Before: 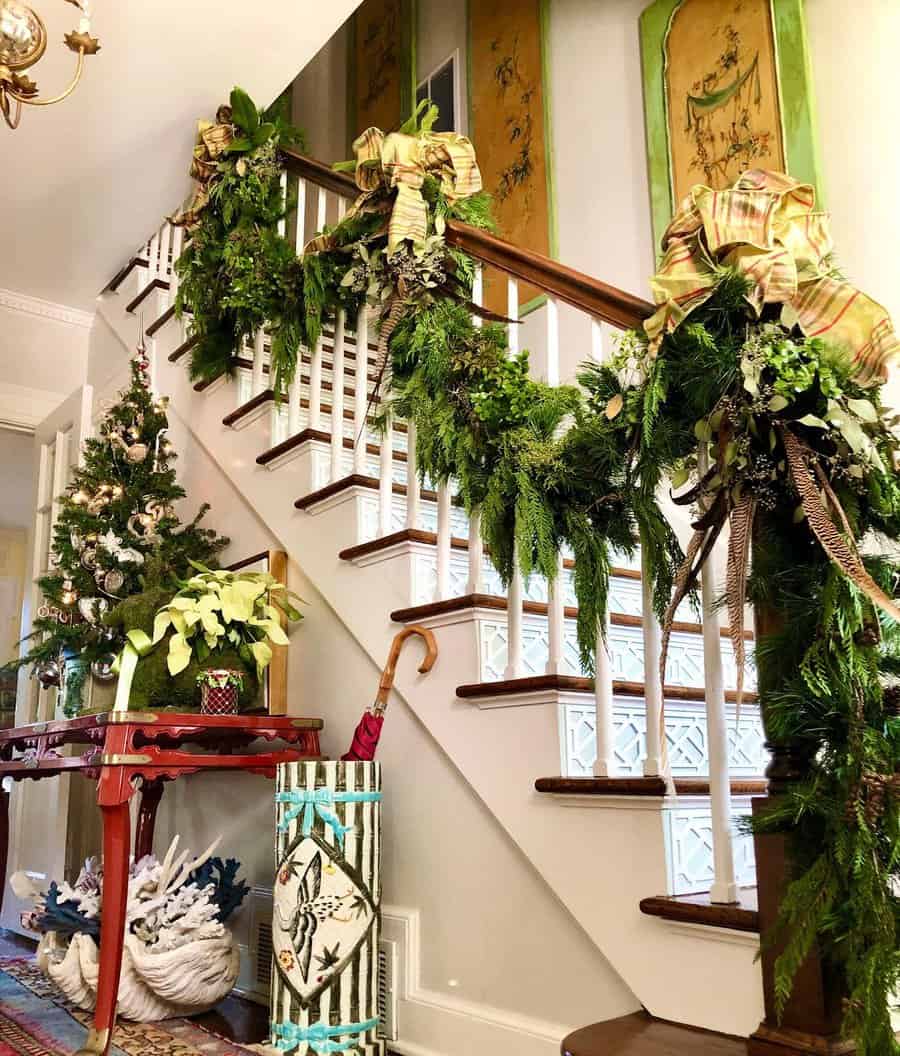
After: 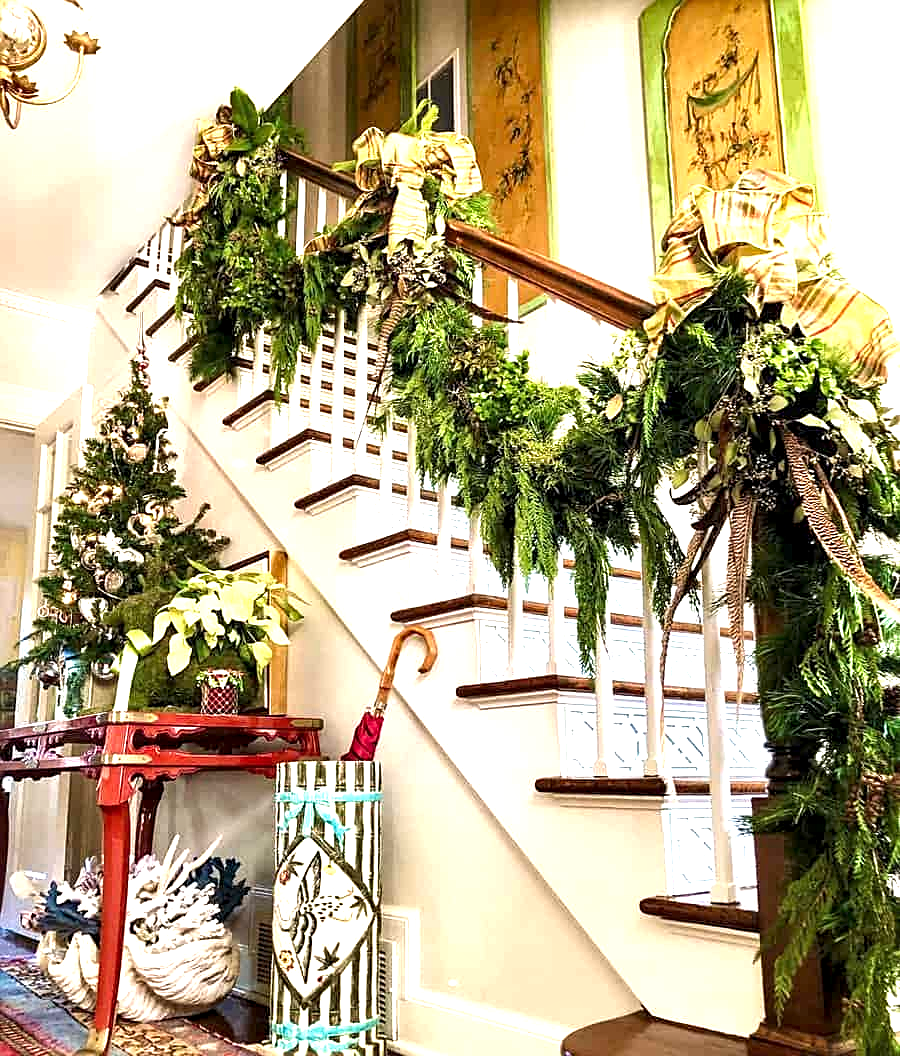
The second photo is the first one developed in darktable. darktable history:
local contrast: highlights 24%, shadows 75%, midtone range 0.749
sharpen: on, module defaults
exposure: exposure 1 EV, compensate highlight preservation false
